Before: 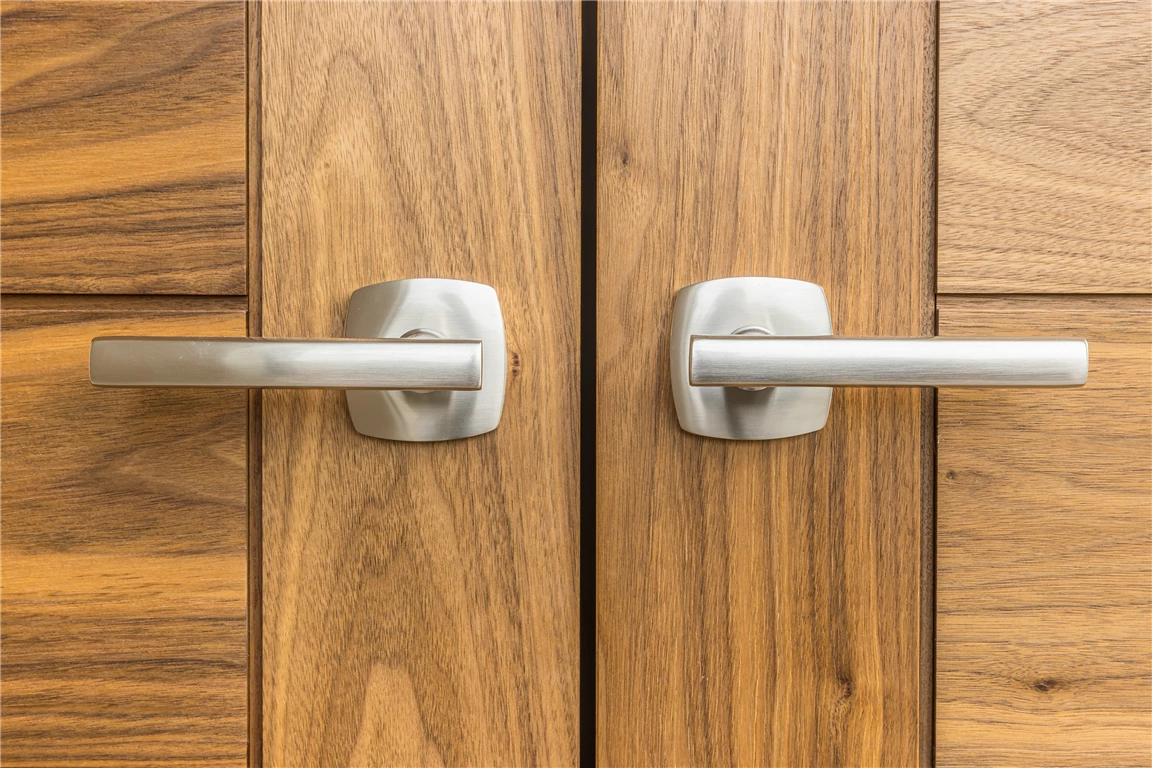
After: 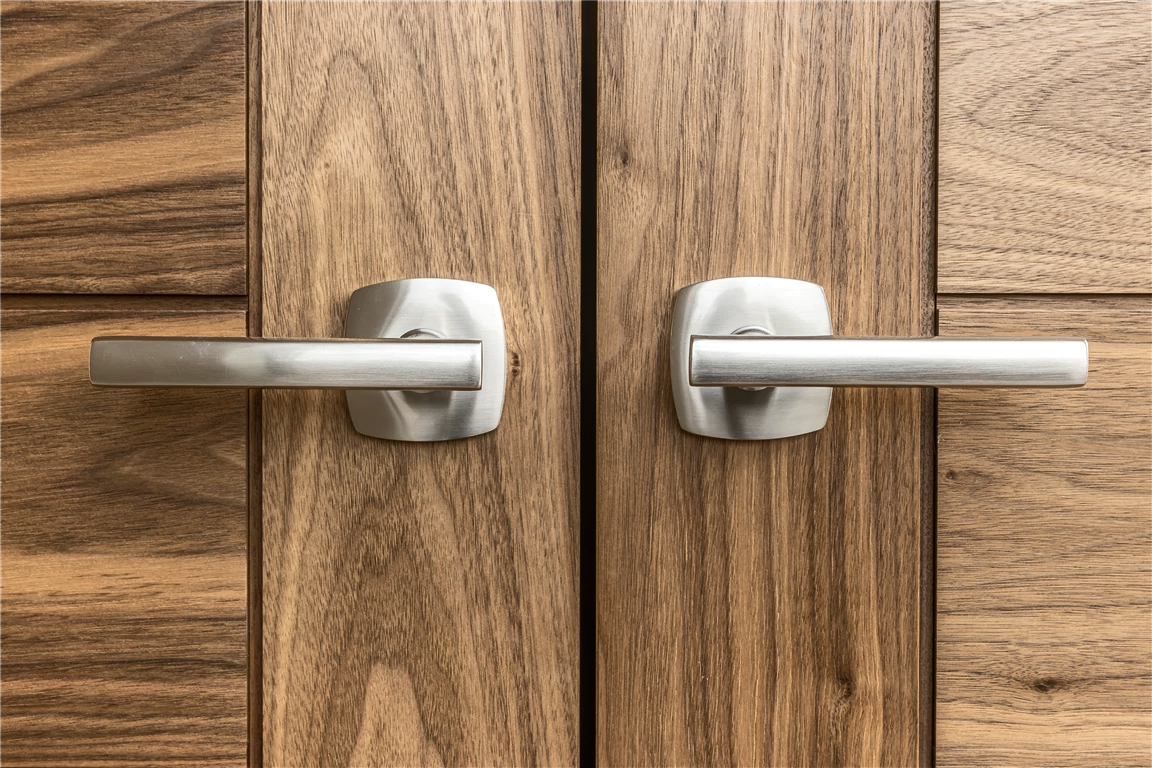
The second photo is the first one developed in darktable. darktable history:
color balance rgb: perceptual saturation grading › highlights -31.88%, perceptual saturation grading › mid-tones 5.8%, perceptual saturation grading › shadows 18.12%, perceptual brilliance grading › highlights 3.62%, perceptual brilliance grading › mid-tones -18.12%, perceptual brilliance grading › shadows -41.3%
exposure: black level correction 0.001, compensate highlight preservation false
